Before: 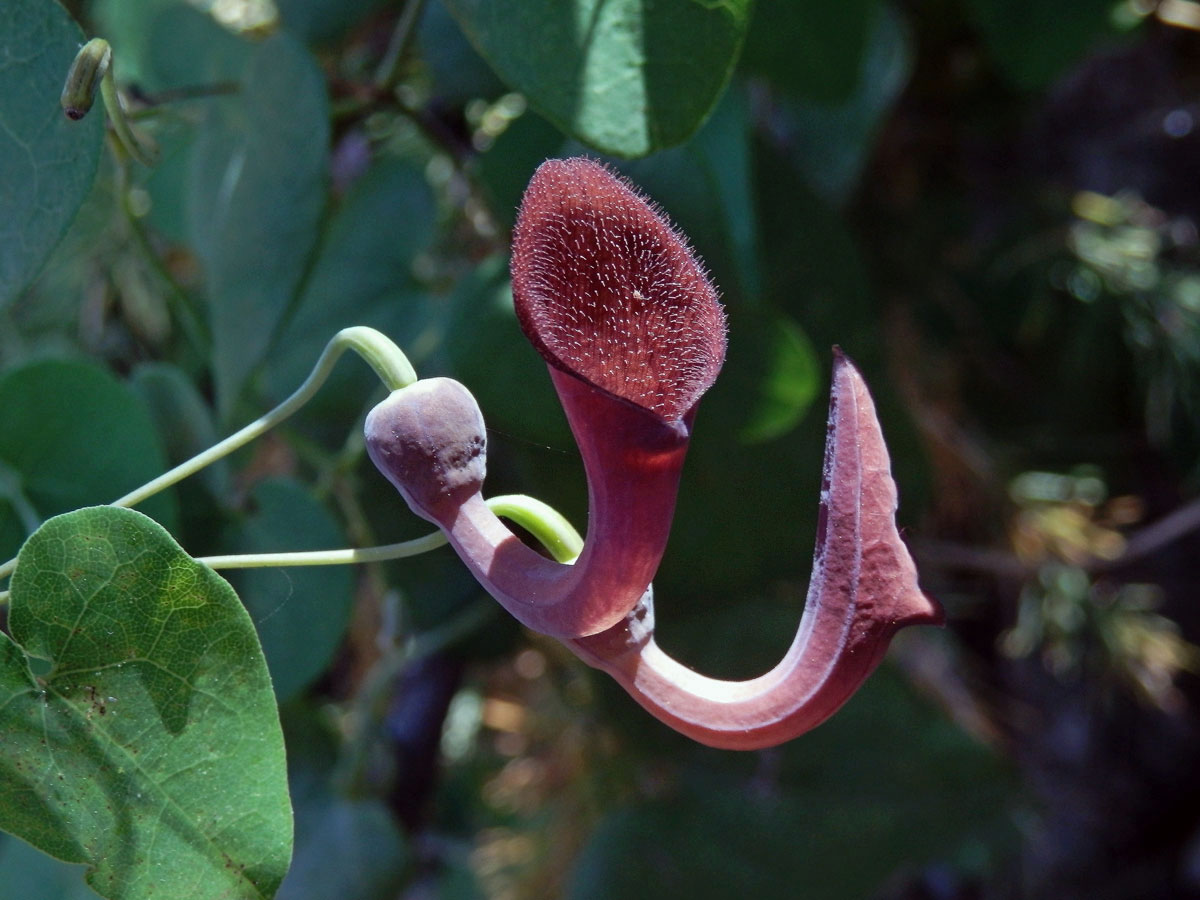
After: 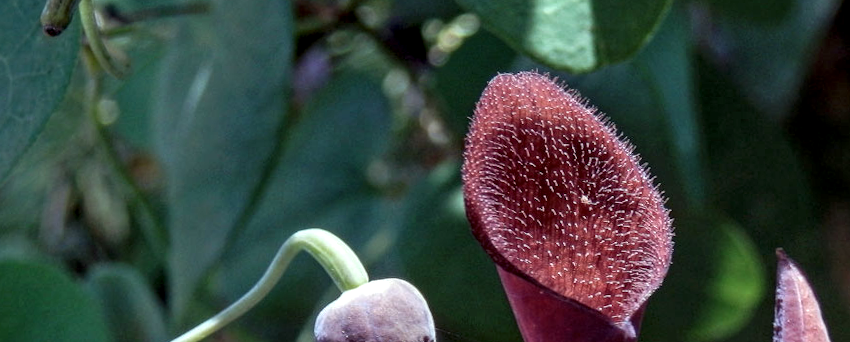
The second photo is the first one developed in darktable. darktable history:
rotate and perspective: rotation 0.215°, lens shift (vertical) -0.139, crop left 0.069, crop right 0.939, crop top 0.002, crop bottom 0.996
crop: left 0.579%, top 7.627%, right 23.167%, bottom 54.275%
local contrast: detail 154%
